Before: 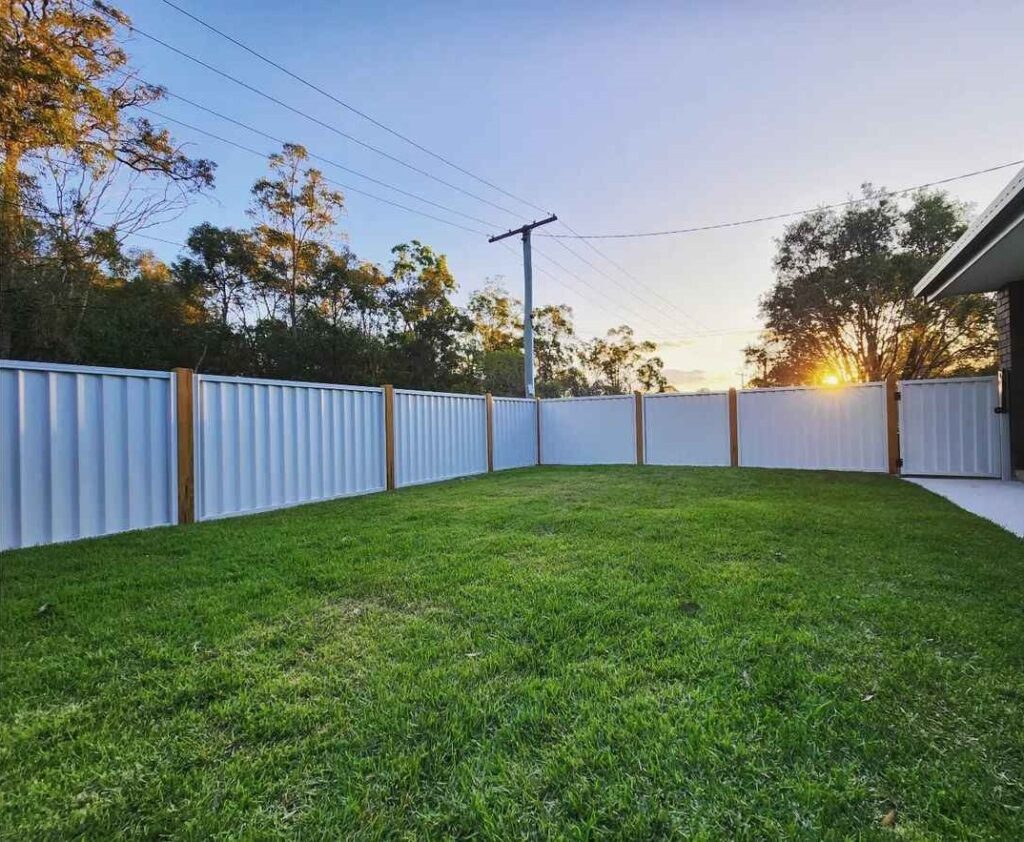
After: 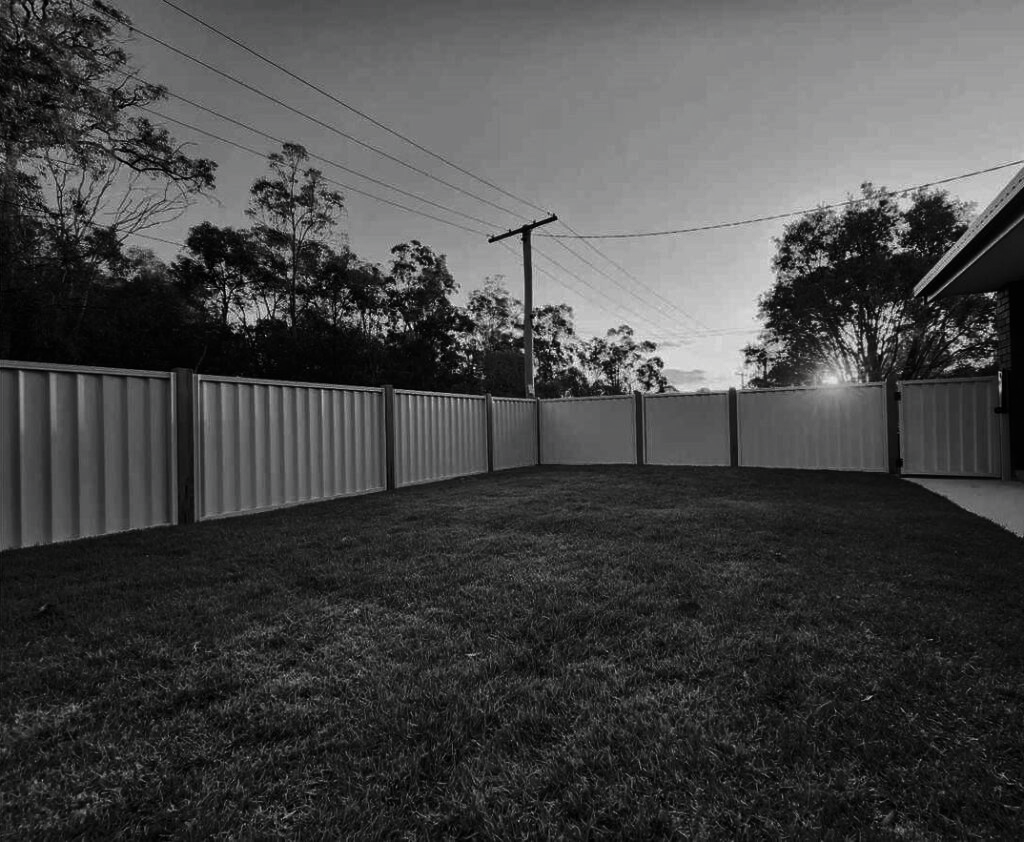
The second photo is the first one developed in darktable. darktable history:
contrast brightness saturation: contrast -0.037, brightness -0.587, saturation -0.987
